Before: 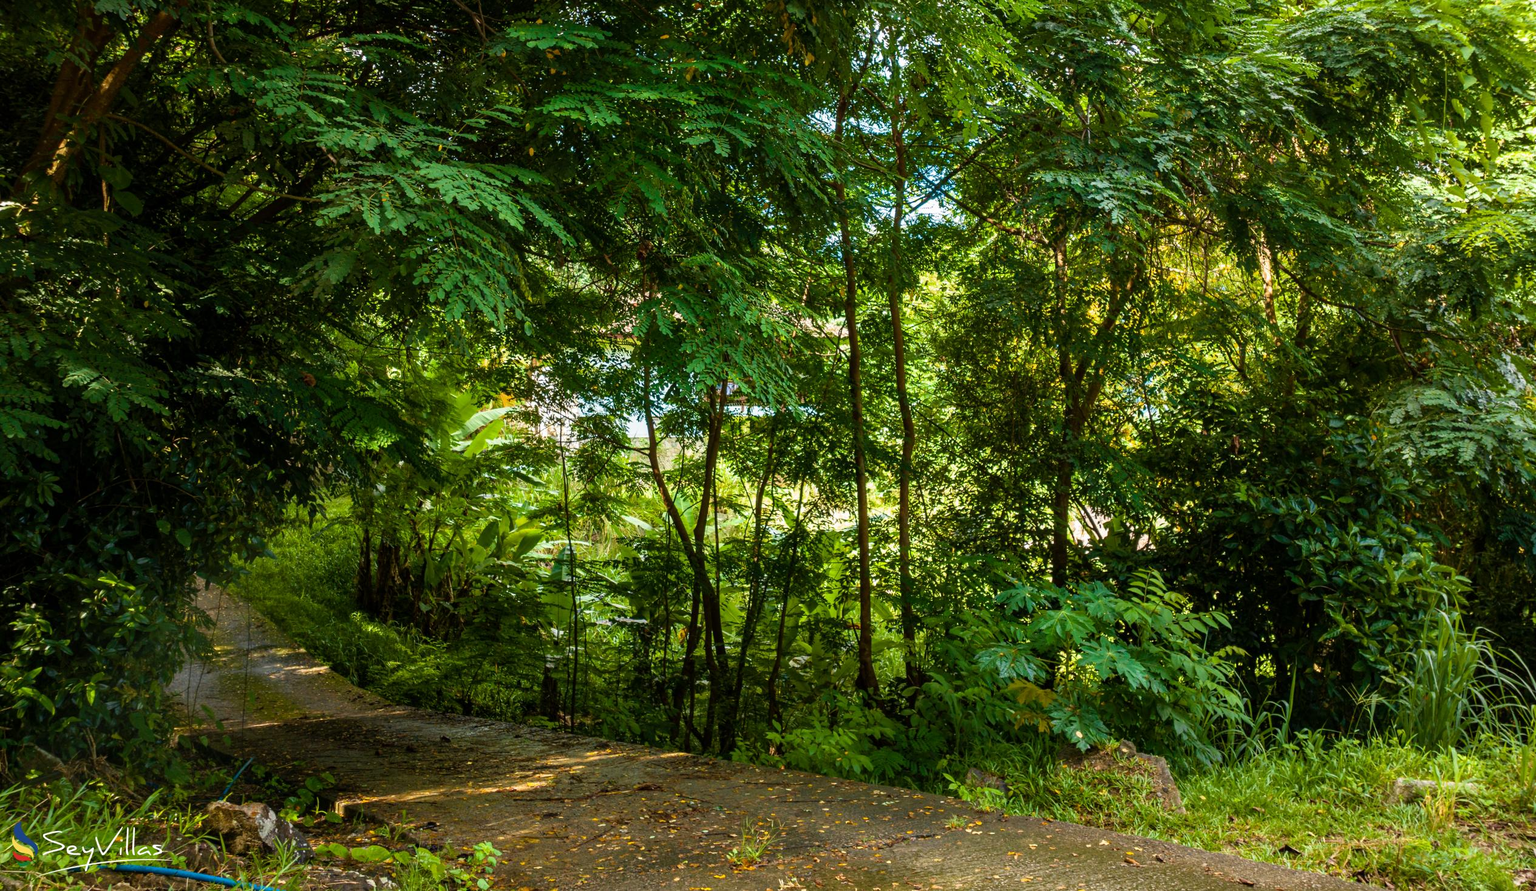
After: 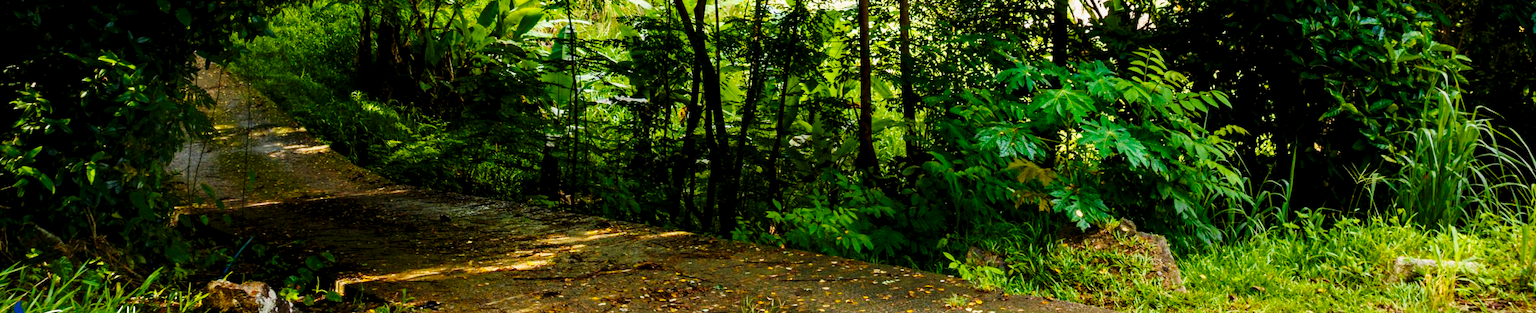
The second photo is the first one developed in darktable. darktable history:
exposure: black level correction 0.009, exposure -0.161 EV, compensate exposure bias true, compensate highlight preservation false
base curve: curves: ch0 [(0, 0) (0.036, 0.025) (0.121, 0.166) (0.206, 0.329) (0.605, 0.79) (1, 1)], preserve colors none
crop and rotate: top 58.497%, bottom 6.299%
